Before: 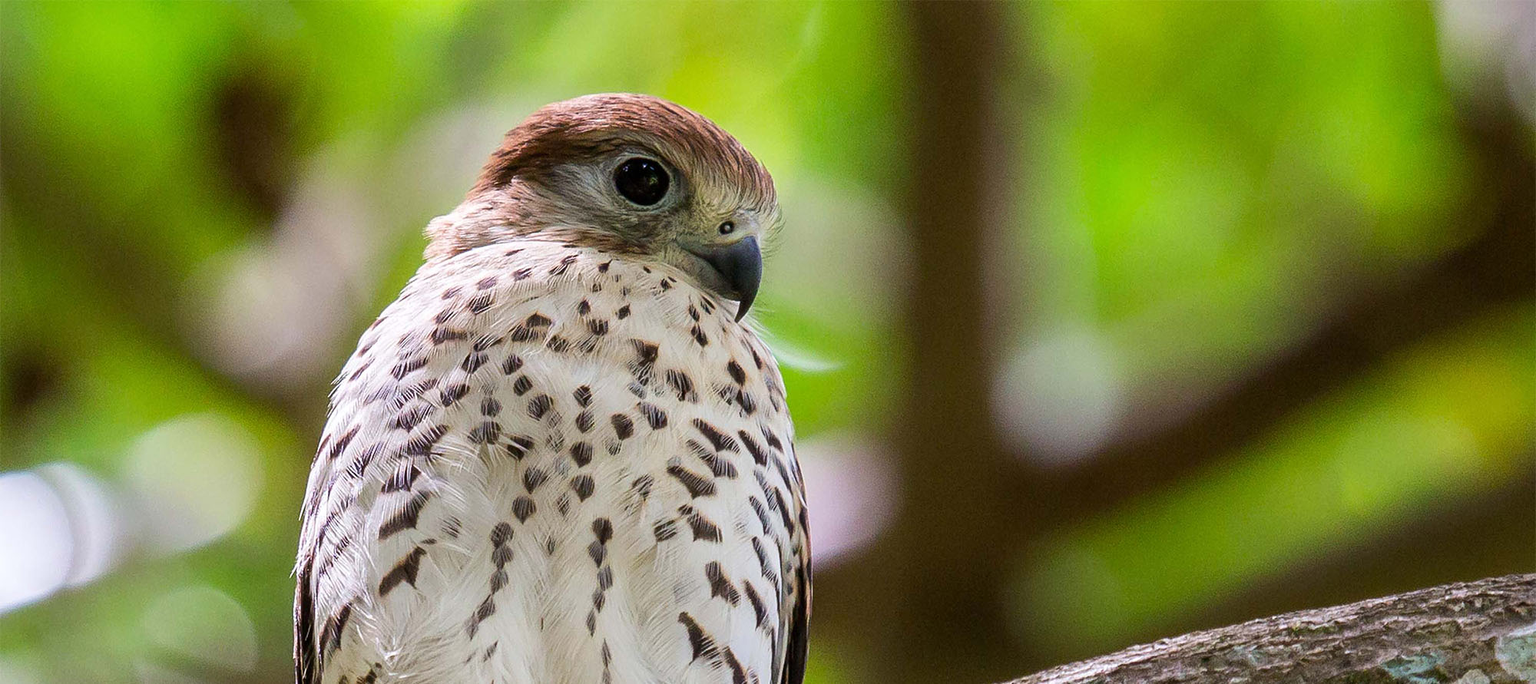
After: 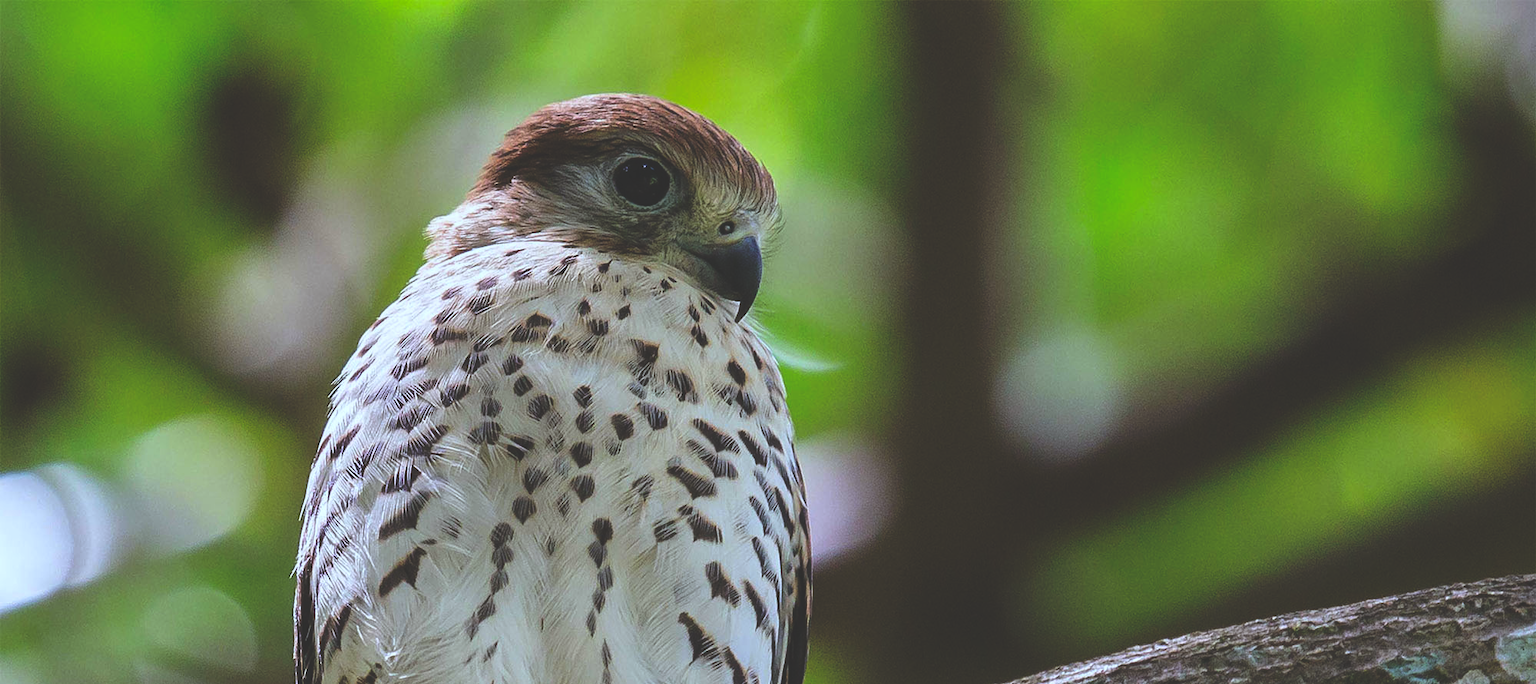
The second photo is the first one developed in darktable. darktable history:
rgb curve: curves: ch0 [(0, 0.186) (0.314, 0.284) (0.775, 0.708) (1, 1)], compensate middle gray true, preserve colors none
white balance: red 0.925, blue 1.046
